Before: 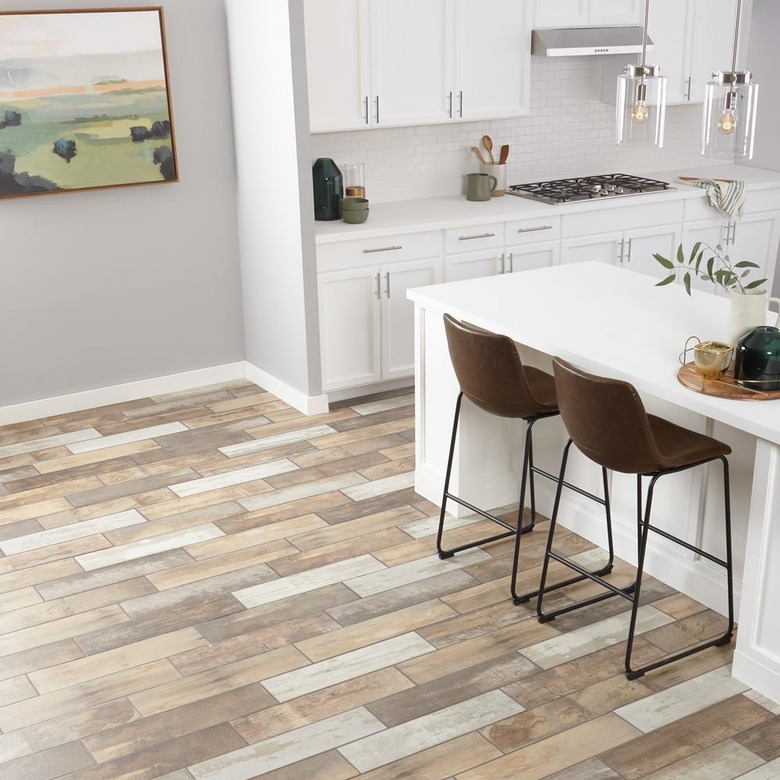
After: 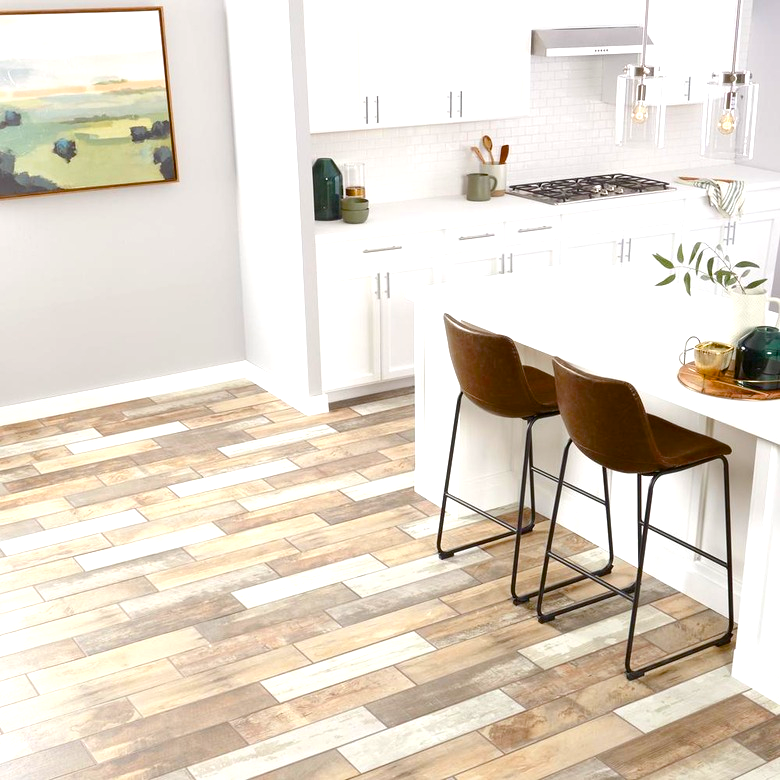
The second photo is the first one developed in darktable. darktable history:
exposure: black level correction 0.001, exposure 0.675 EV, compensate exposure bias true, compensate highlight preservation false
color balance rgb: linear chroma grading › global chroma 9.74%, perceptual saturation grading › global saturation 27.523%, perceptual saturation grading › highlights -24.886%, perceptual saturation grading › shadows 24.193%, global vibrance 7.215%, saturation formula JzAzBz (2021)
